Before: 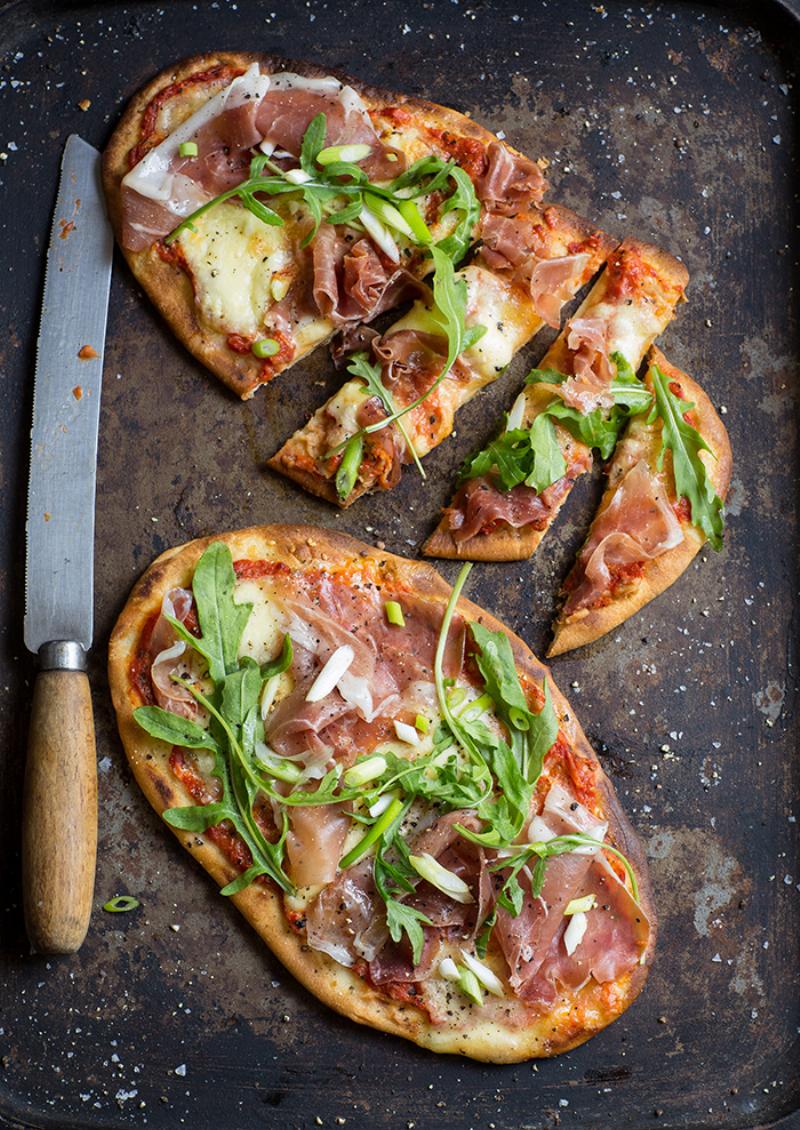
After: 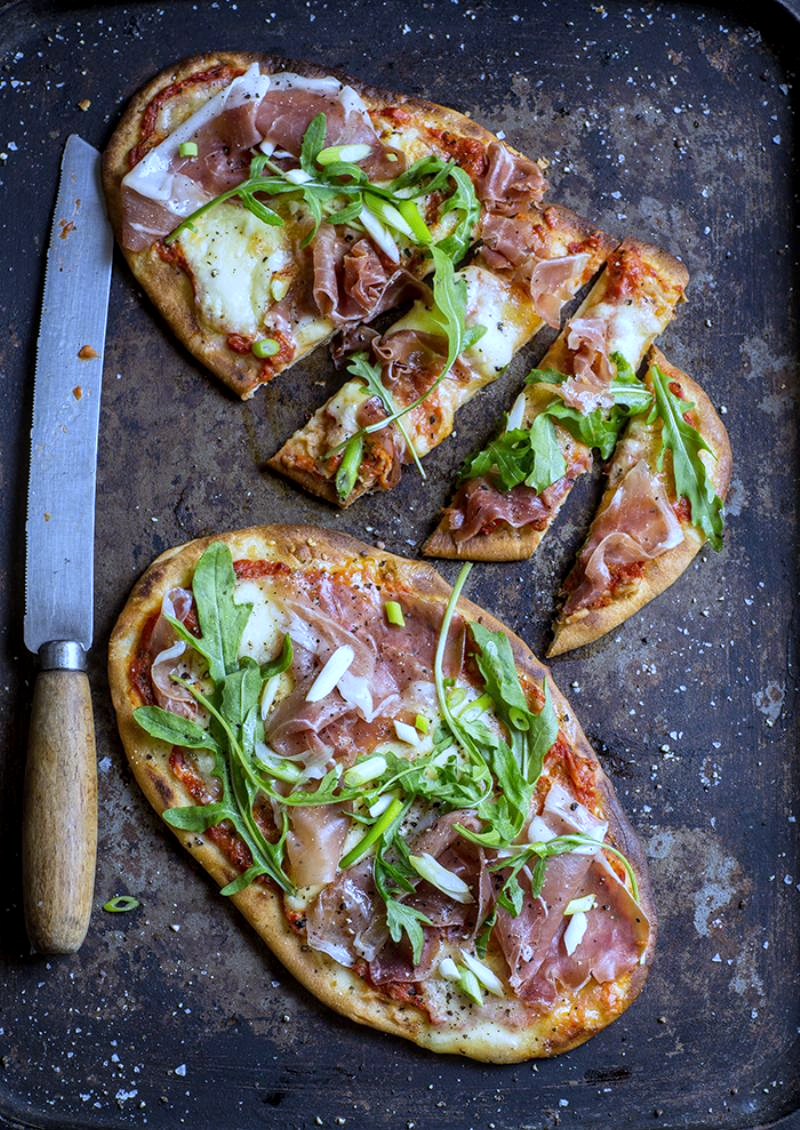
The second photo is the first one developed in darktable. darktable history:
local contrast: on, module defaults
white balance: red 0.871, blue 1.249
